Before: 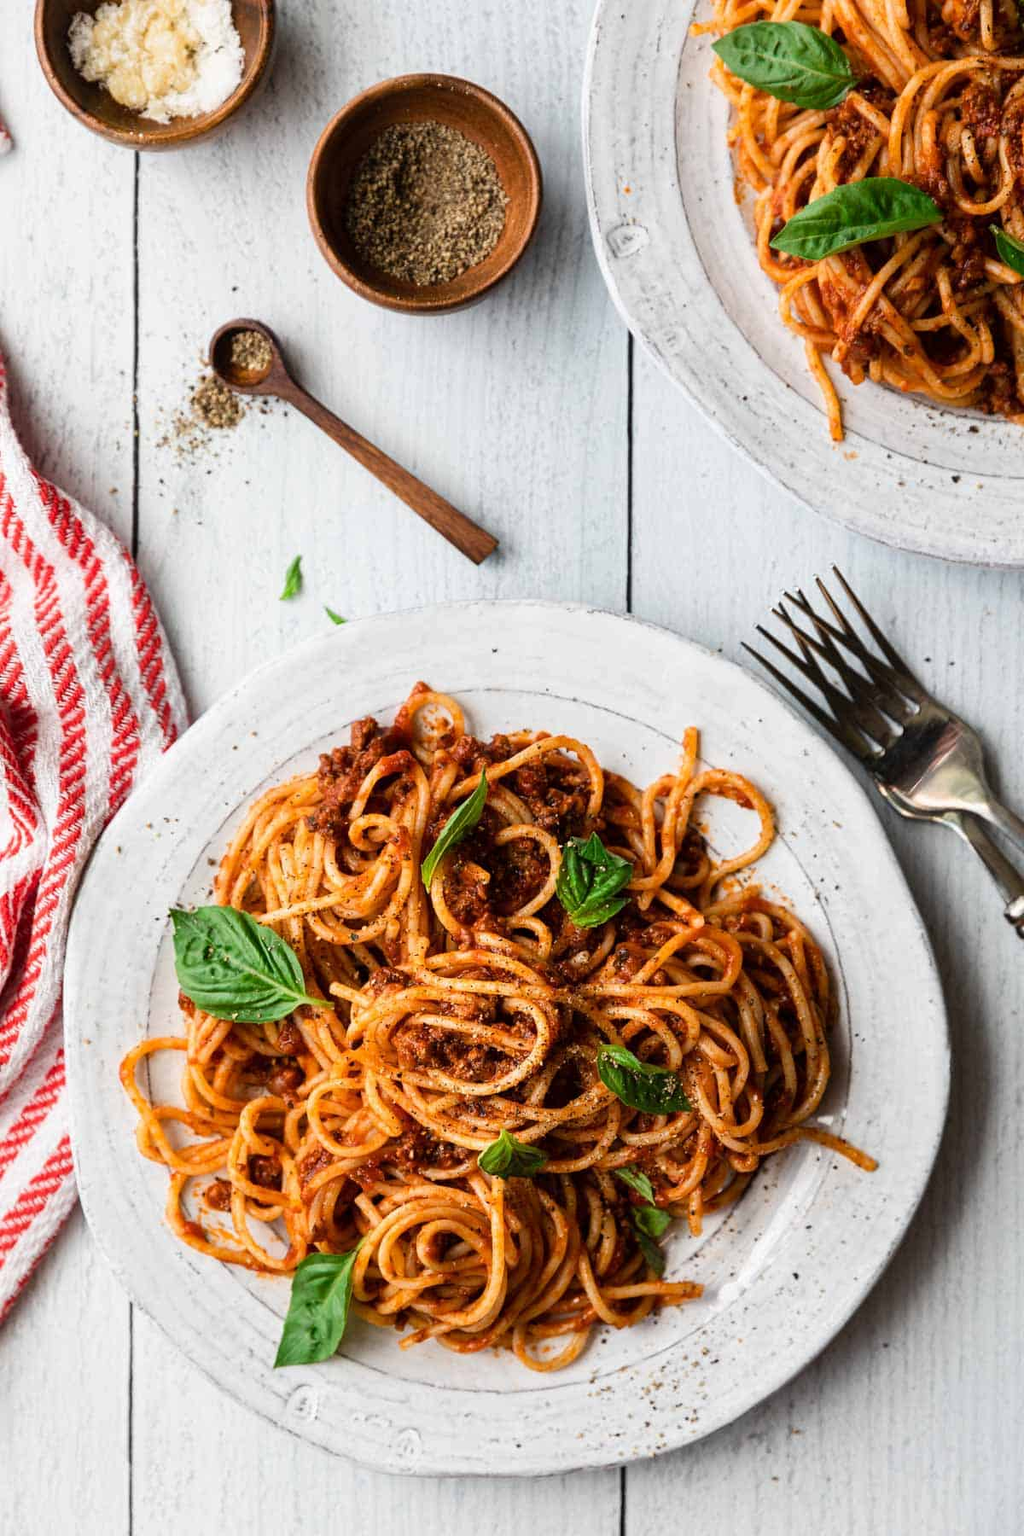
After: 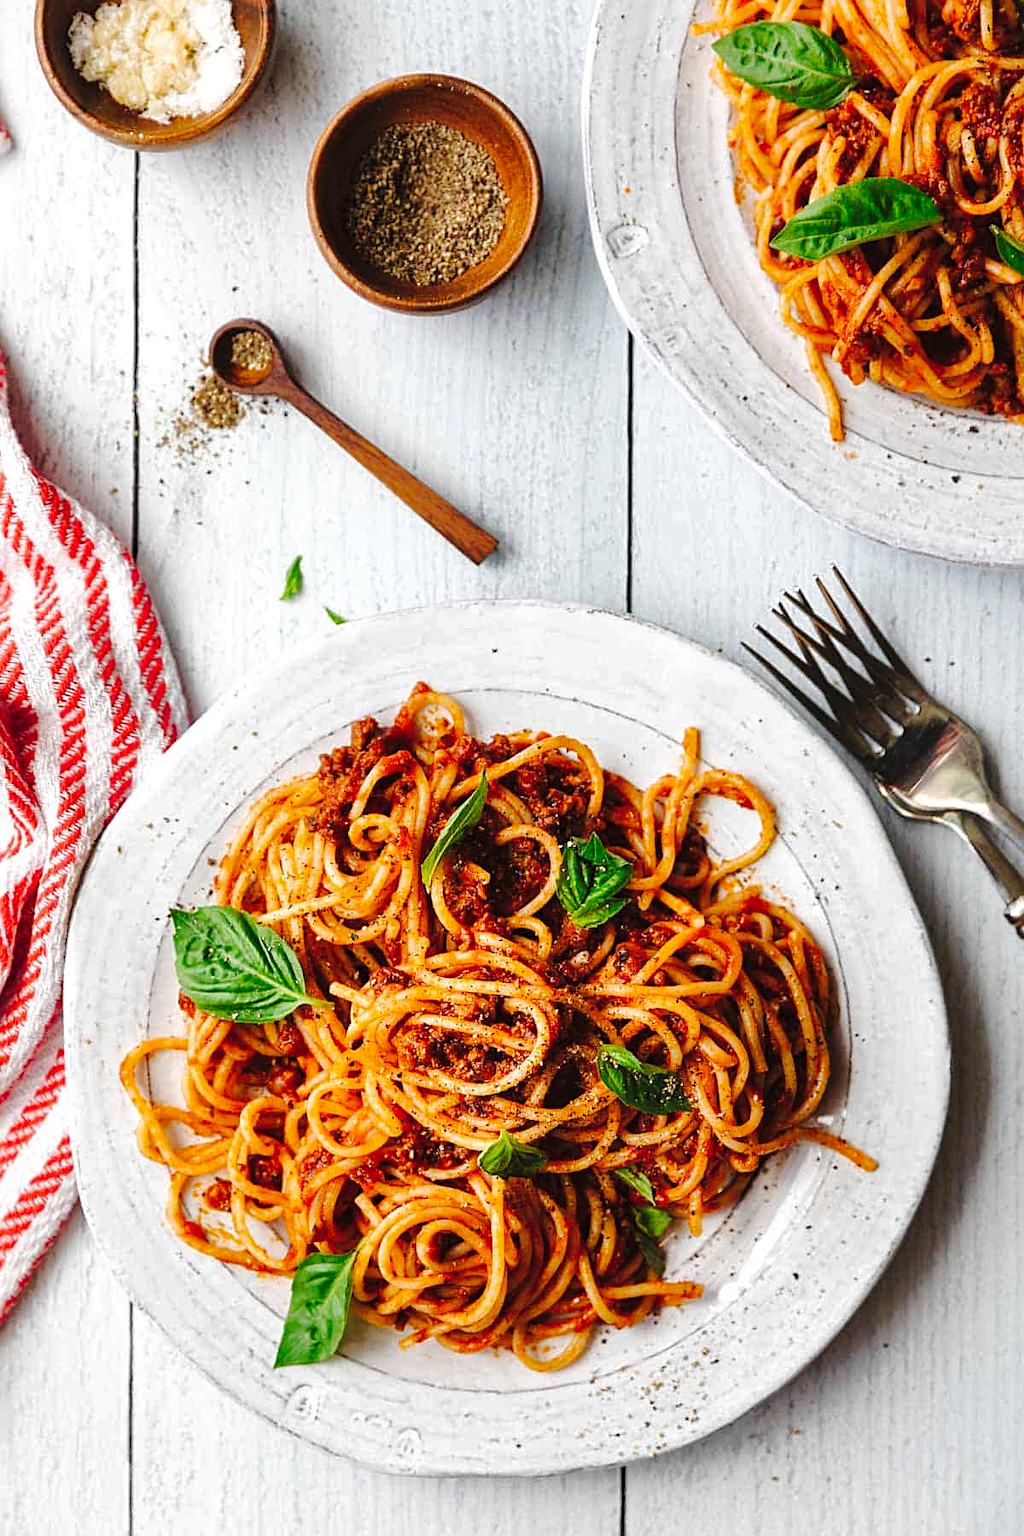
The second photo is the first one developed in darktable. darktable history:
shadows and highlights: on, module defaults
tone curve: curves: ch0 [(0, 0) (0.003, 0.018) (0.011, 0.021) (0.025, 0.028) (0.044, 0.039) (0.069, 0.05) (0.1, 0.06) (0.136, 0.081) (0.177, 0.117) (0.224, 0.161) (0.277, 0.226) (0.335, 0.315) (0.399, 0.421) (0.468, 0.53) (0.543, 0.627) (0.623, 0.726) (0.709, 0.789) (0.801, 0.859) (0.898, 0.924) (1, 1)], preserve colors none
exposure: exposure 0.197 EV, compensate highlight preservation false
sharpen: on, module defaults
